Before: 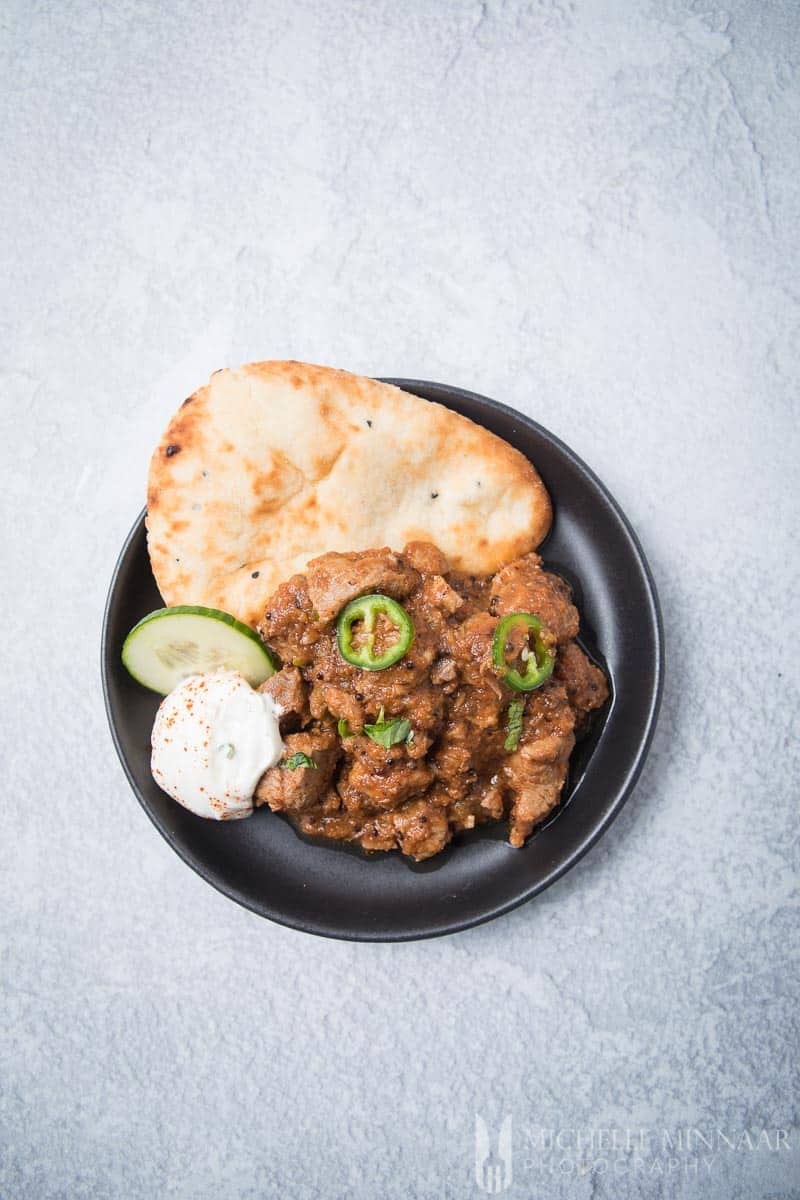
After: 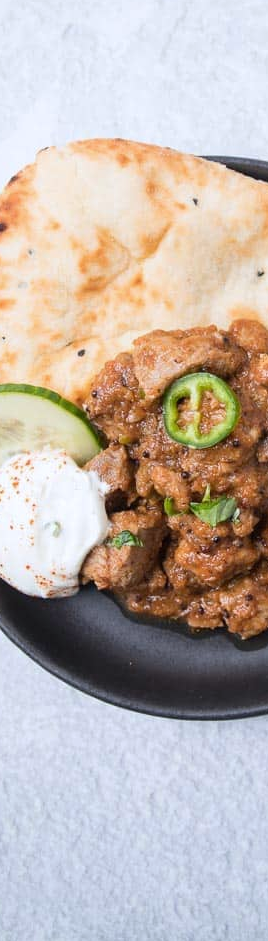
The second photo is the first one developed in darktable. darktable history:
white balance: red 0.983, blue 1.036
crop and rotate: left 21.77%, top 18.528%, right 44.676%, bottom 2.997%
